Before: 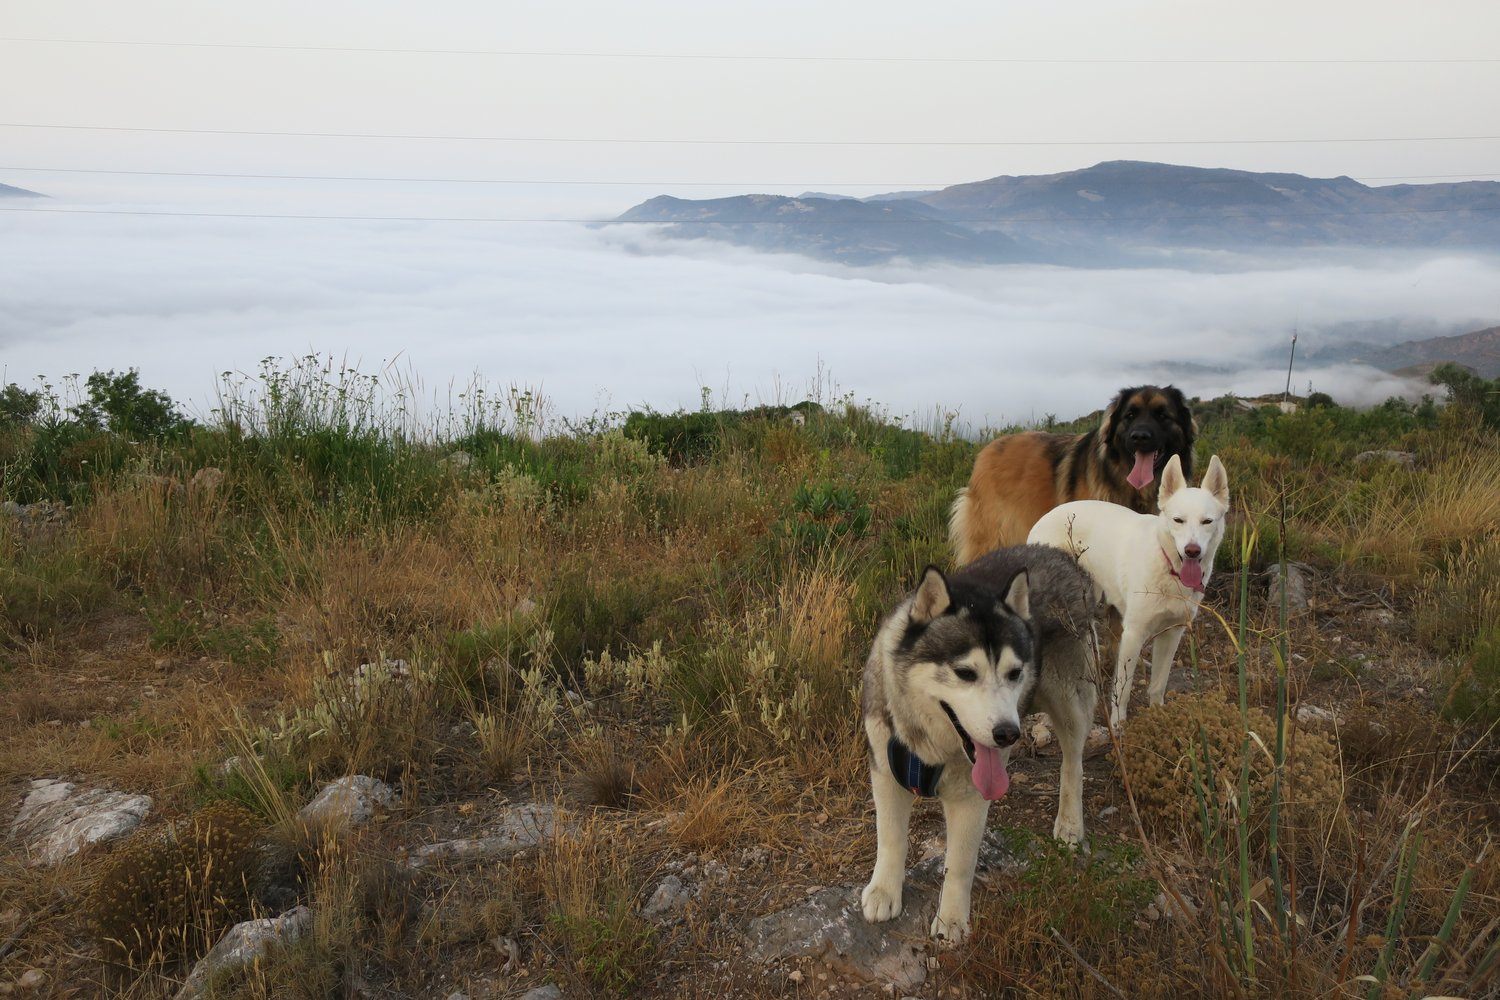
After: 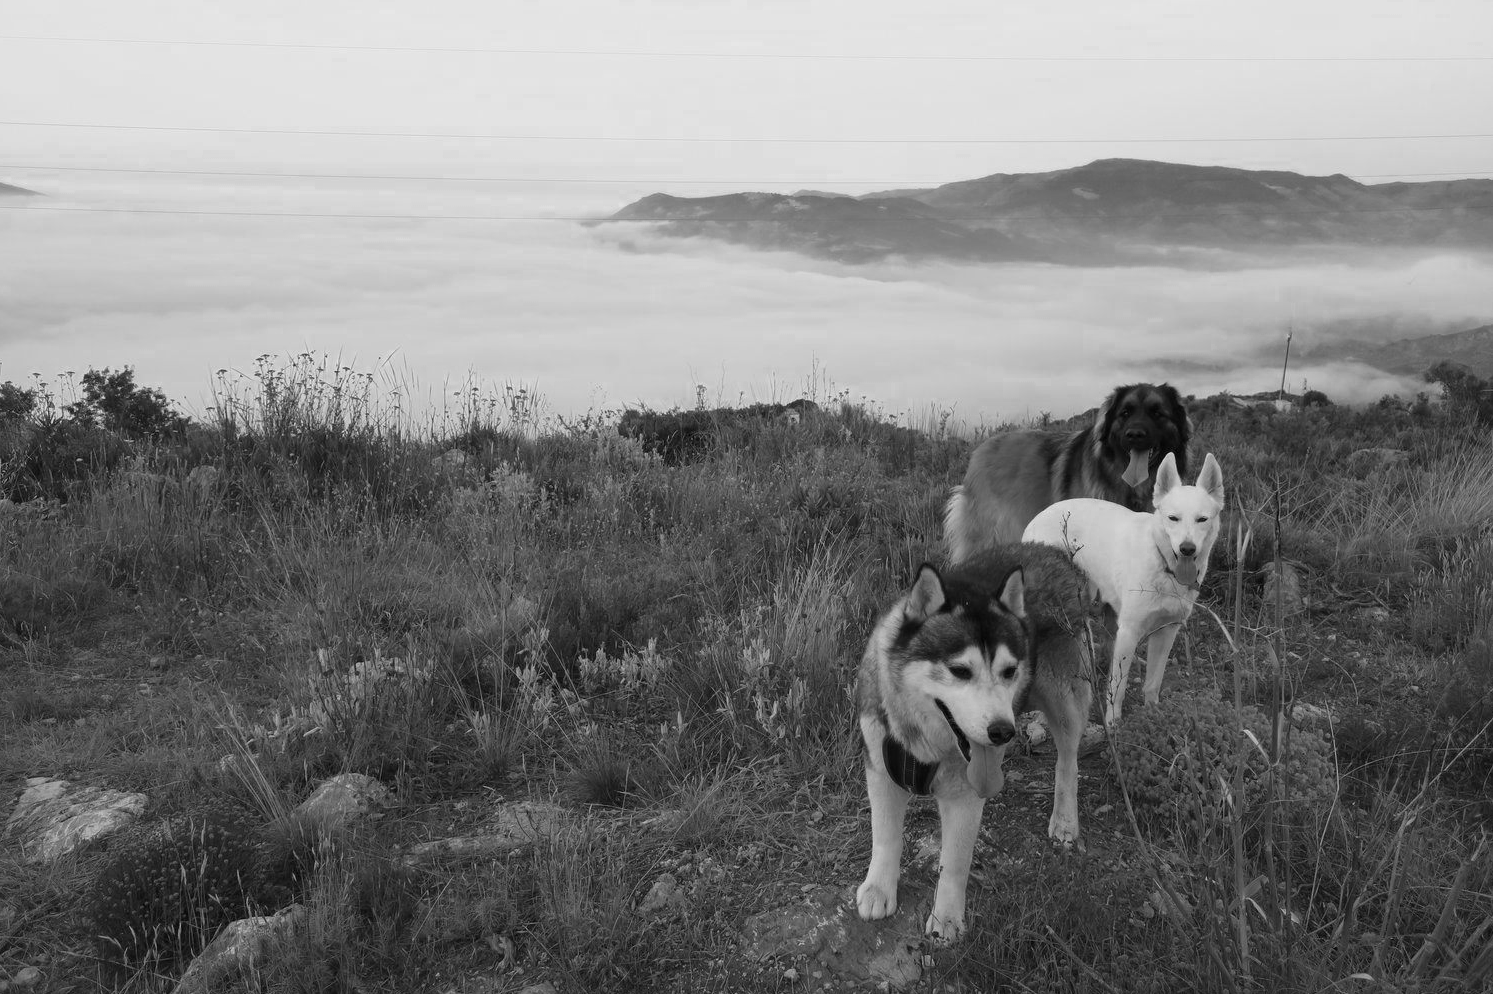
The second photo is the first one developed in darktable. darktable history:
crop and rotate: left 0.449%, top 0.228%, bottom 0.327%
color zones: curves: ch0 [(0.002, 0.593) (0.143, 0.417) (0.285, 0.541) (0.455, 0.289) (0.608, 0.327) (0.727, 0.283) (0.869, 0.571) (1, 0.603)]; ch1 [(0, 0) (0.143, 0) (0.286, 0) (0.429, 0) (0.571, 0) (0.714, 0) (0.857, 0)]
